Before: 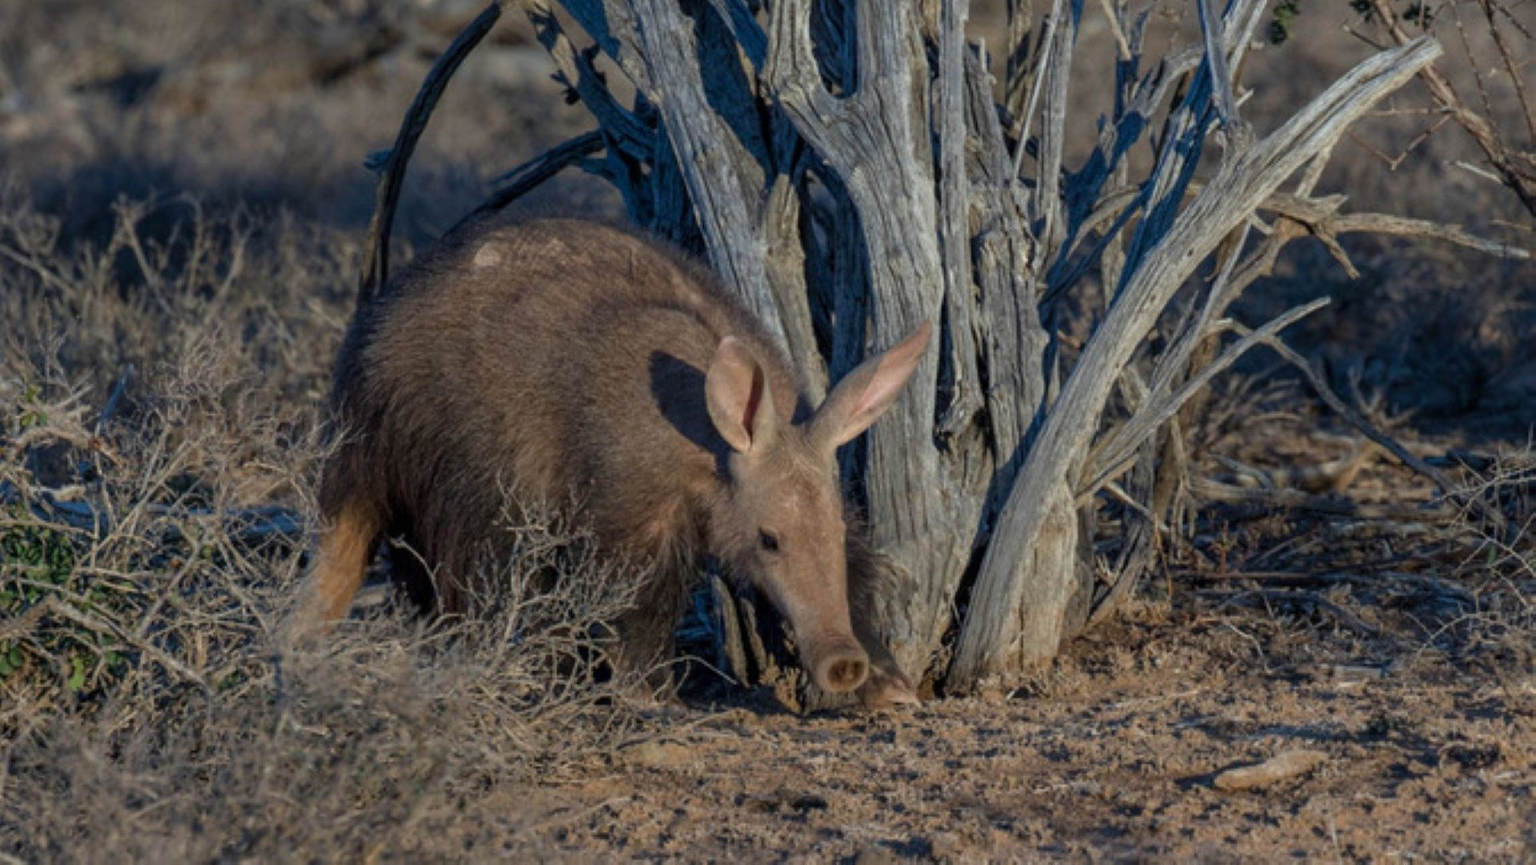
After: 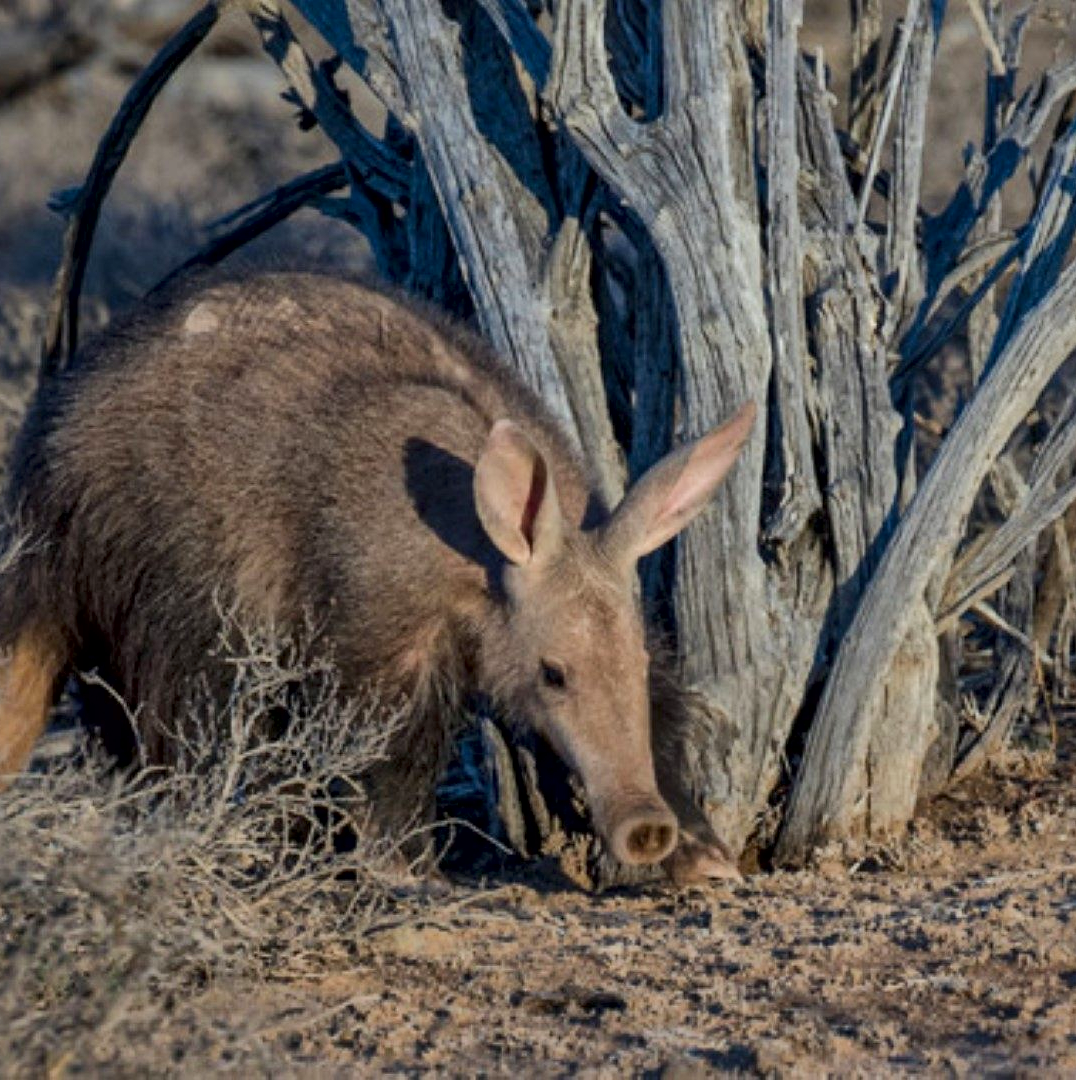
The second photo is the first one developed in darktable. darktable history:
crop: left 21.257%, right 22.632%
color balance rgb: perceptual saturation grading › global saturation -0.152%, perceptual brilliance grading › mid-tones 10.666%, perceptual brilliance grading › shadows 14.596%
local contrast: mode bilateral grid, contrast 21, coarseness 51, detail 150%, midtone range 0.2
tone equalizer: on, module defaults
